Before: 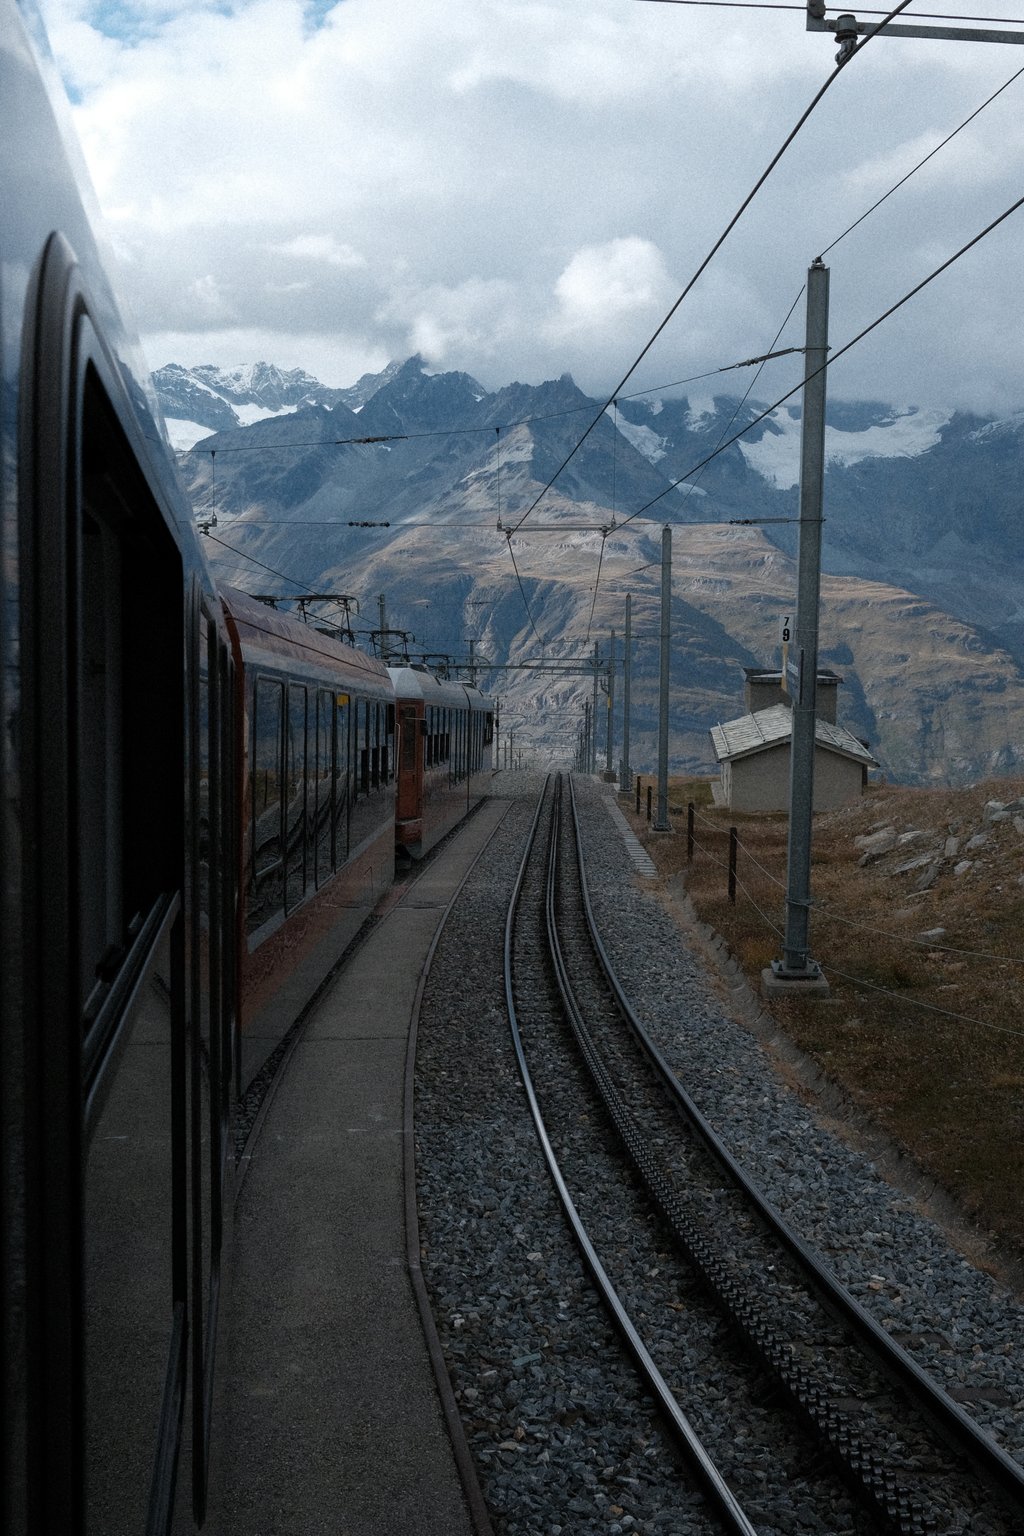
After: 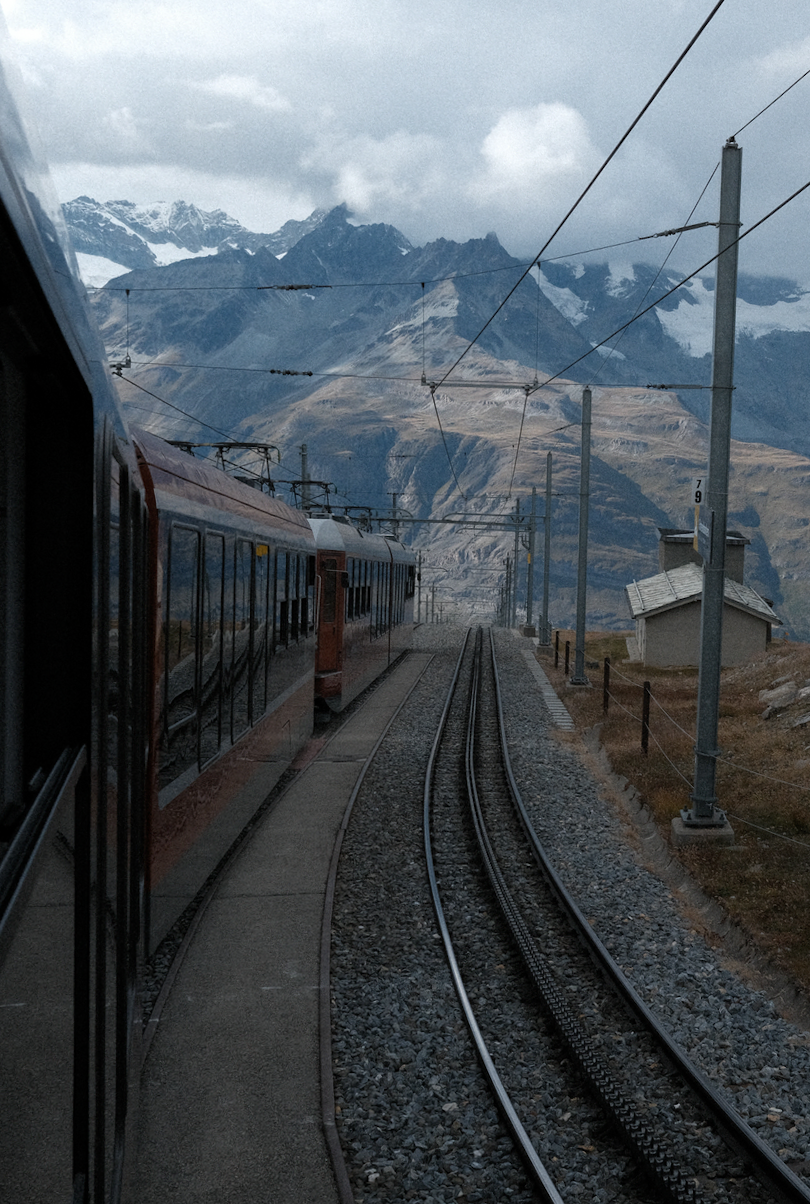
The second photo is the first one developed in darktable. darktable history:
rotate and perspective: rotation 0.679°, lens shift (horizontal) 0.136, crop left 0.009, crop right 0.991, crop top 0.078, crop bottom 0.95
crop: left 11.225%, top 5.381%, right 9.565%, bottom 10.314%
